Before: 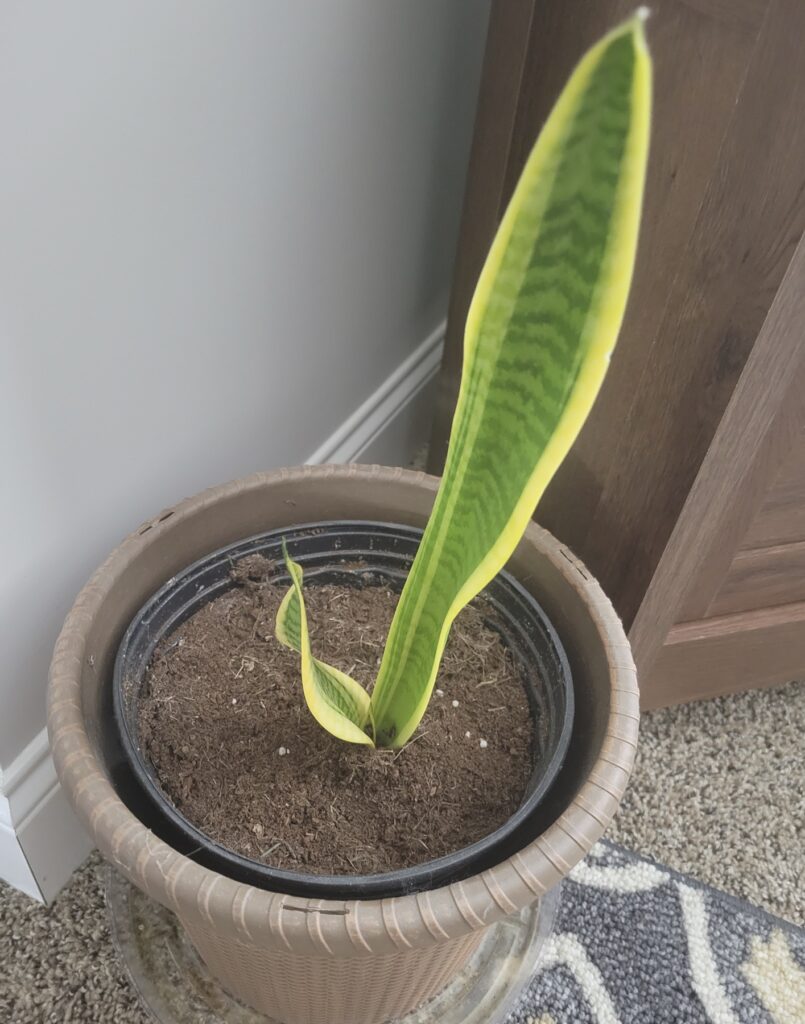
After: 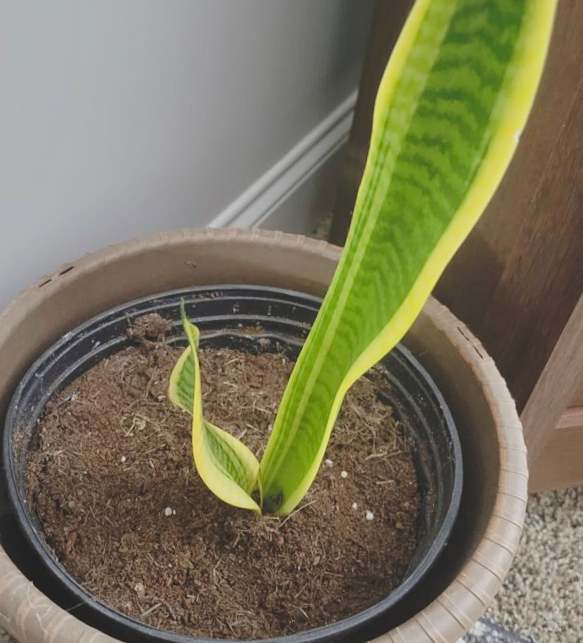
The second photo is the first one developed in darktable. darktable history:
tone equalizer: -8 EV -0.002 EV, -7 EV 0.005 EV, -6 EV -0.009 EV, -5 EV 0.011 EV, -4 EV -0.012 EV, -3 EV 0.007 EV, -2 EV -0.062 EV, -1 EV -0.293 EV, +0 EV -0.582 EV, smoothing diameter 2%, edges refinement/feathering 20, mask exposure compensation -1.57 EV, filter diffusion 5
contrast brightness saturation: contrast -0.1, brightness 0.05, saturation 0.08
base curve: curves: ch0 [(0, 0) (0.073, 0.04) (0.157, 0.139) (0.492, 0.492) (0.758, 0.758) (1, 1)], preserve colors none
crop and rotate: angle -3.37°, left 9.79%, top 20.73%, right 12.42%, bottom 11.82%
